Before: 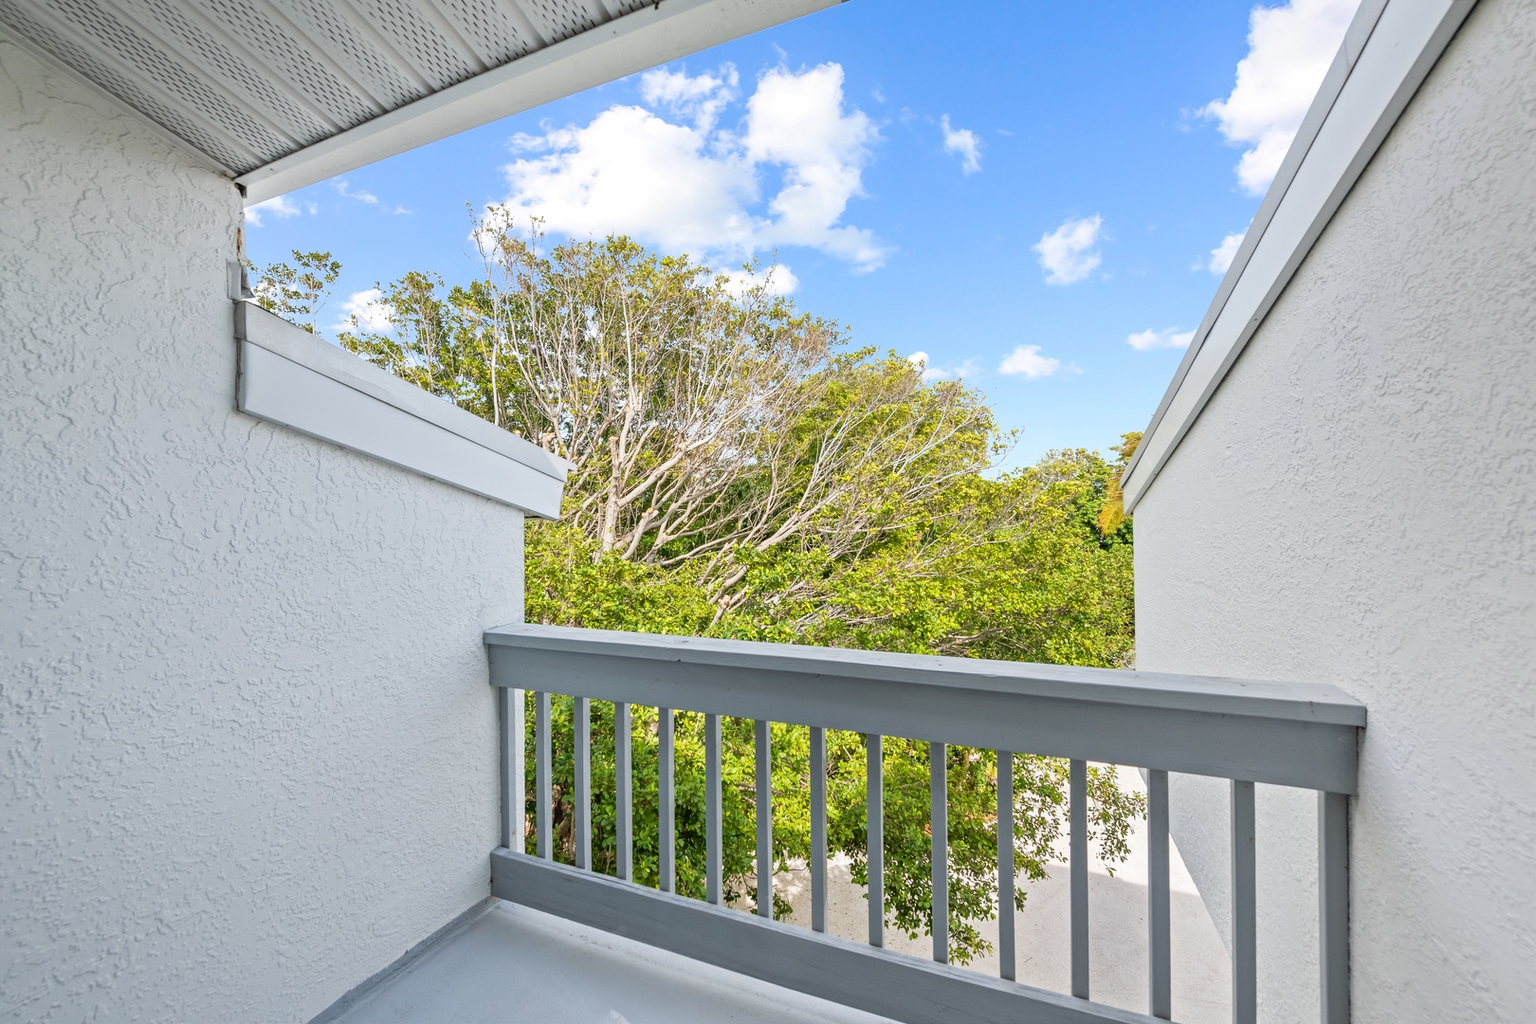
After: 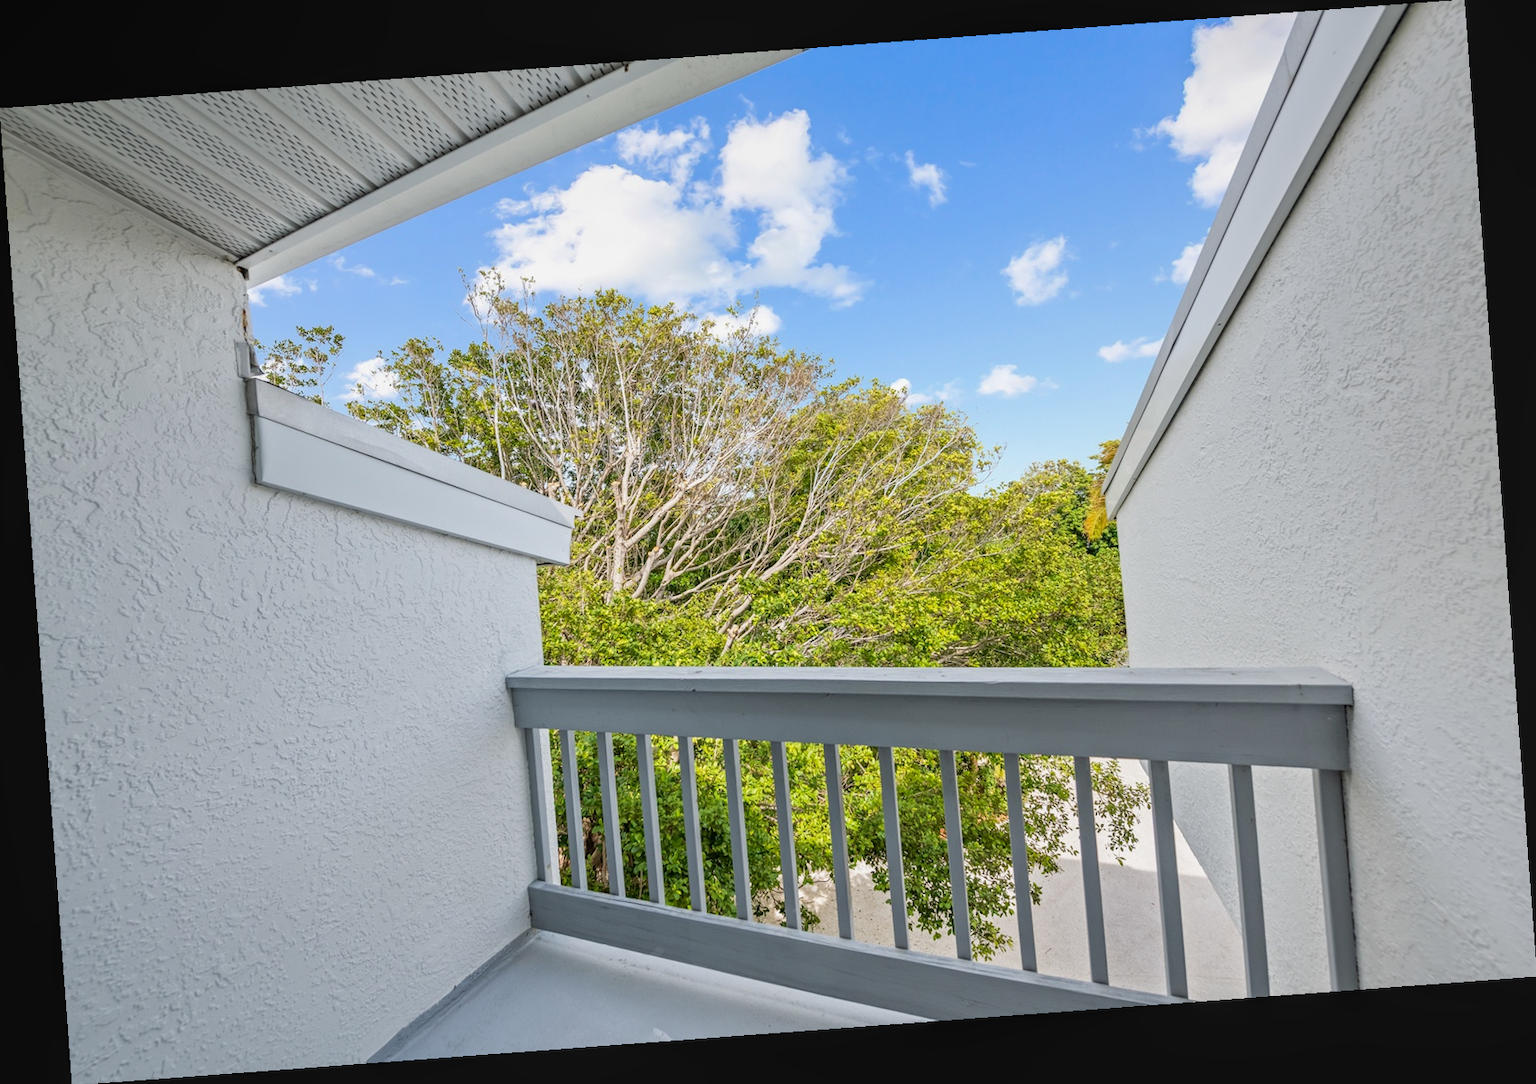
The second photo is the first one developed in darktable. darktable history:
local contrast: detail 110%
rotate and perspective: rotation -4.25°, automatic cropping off
